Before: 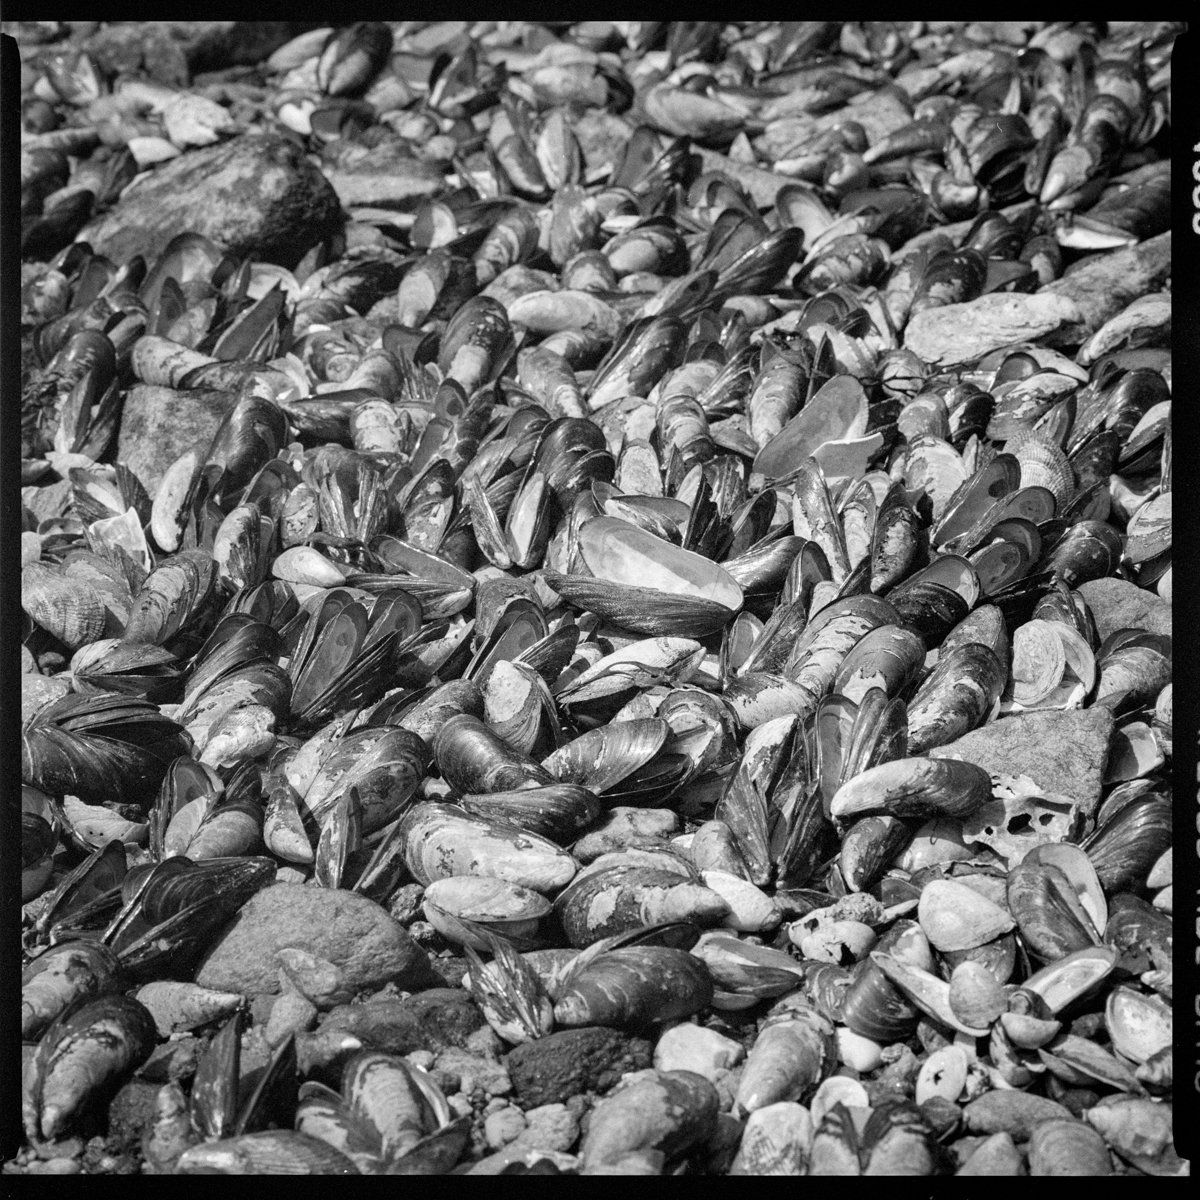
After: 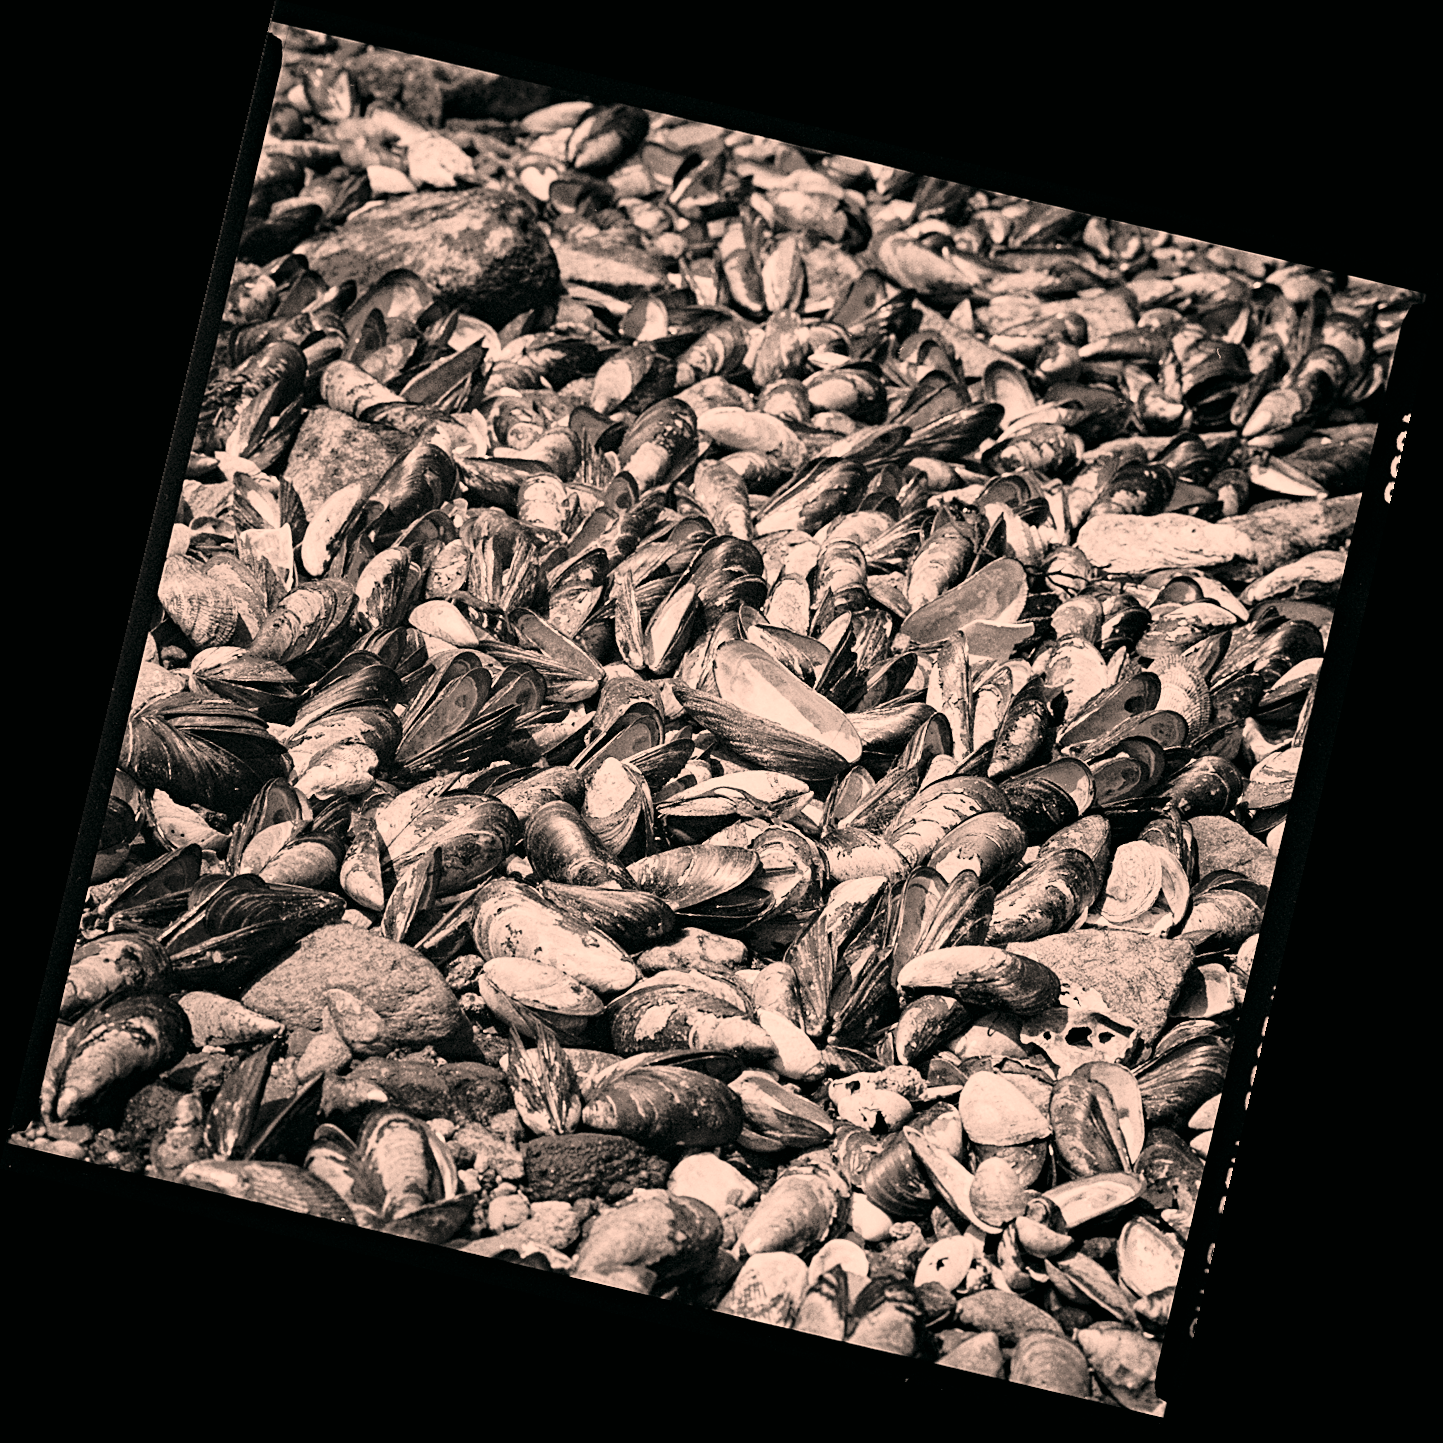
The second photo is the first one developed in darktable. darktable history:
color correction: highlights a* 17.88, highlights b* 18.79
haze removal: compatibility mode true, adaptive false
tone curve: curves: ch0 [(0, 0) (0.081, 0.044) (0.192, 0.125) (0.283, 0.238) (0.416, 0.449) (0.495, 0.524) (0.661, 0.756) (0.788, 0.87) (1, 0.951)]; ch1 [(0, 0) (0.161, 0.092) (0.35, 0.33) (0.392, 0.392) (0.427, 0.426) (0.479, 0.472) (0.505, 0.497) (0.521, 0.524) (0.567, 0.56) (0.583, 0.592) (0.625, 0.627) (0.678, 0.733) (1, 1)]; ch2 [(0, 0) (0.346, 0.362) (0.404, 0.427) (0.502, 0.499) (0.531, 0.523) (0.544, 0.561) (0.58, 0.59) (0.629, 0.642) (0.717, 0.678) (1, 1)], color space Lab, independent channels, preserve colors none
rotate and perspective: rotation 13.27°, automatic cropping off
sharpen: on, module defaults
